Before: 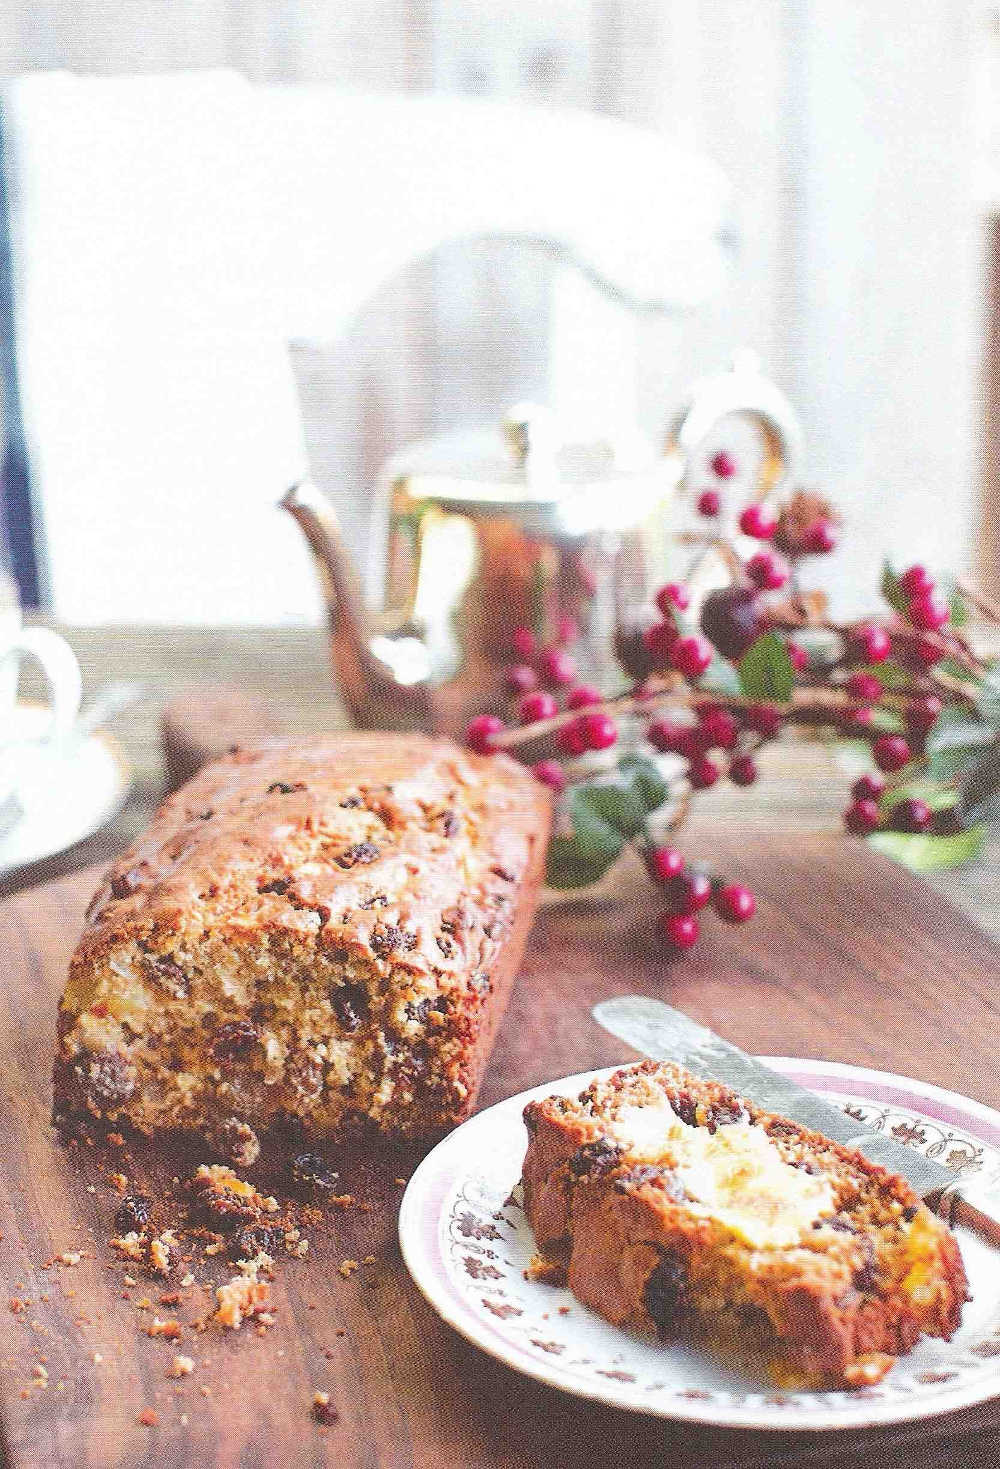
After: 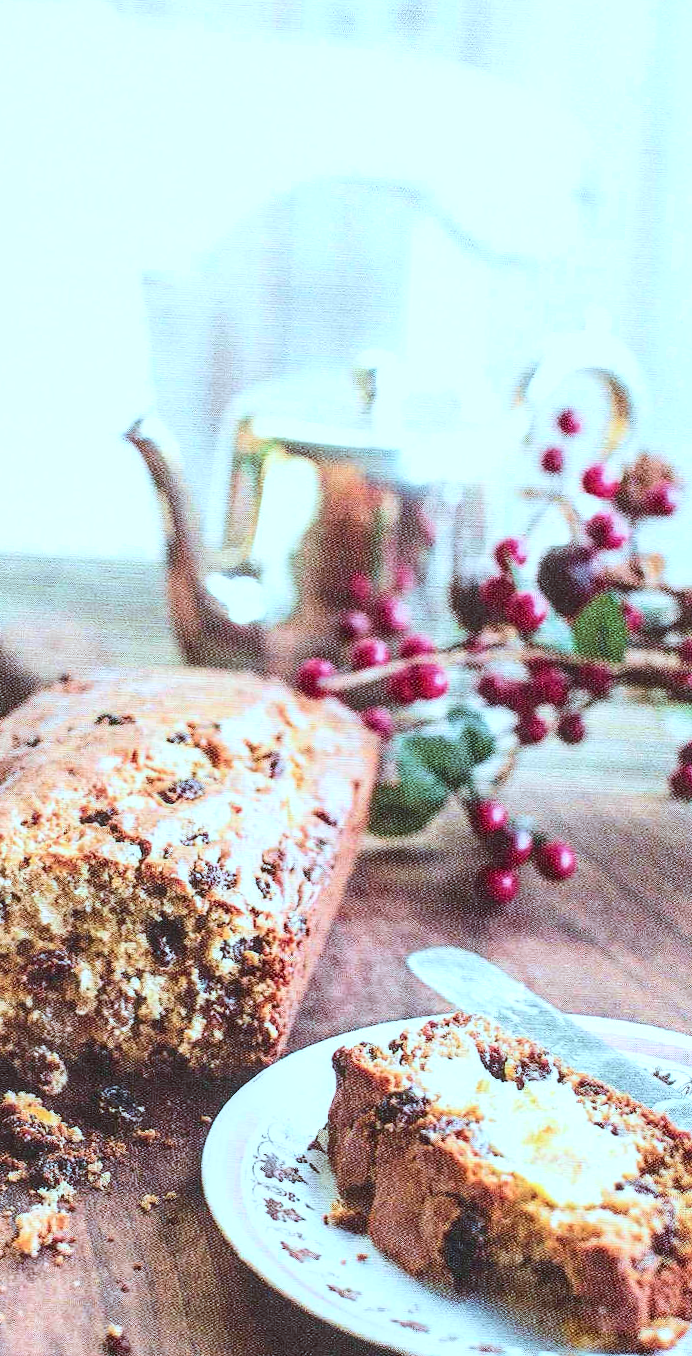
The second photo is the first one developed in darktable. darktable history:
local contrast: on, module defaults
color correction: highlights a* -11.71, highlights b* -15.58
crop and rotate: angle -3.27°, left 14.277%, top 0.028%, right 10.766%, bottom 0.028%
velvia: strength 15%
contrast brightness saturation: contrast 0.28
